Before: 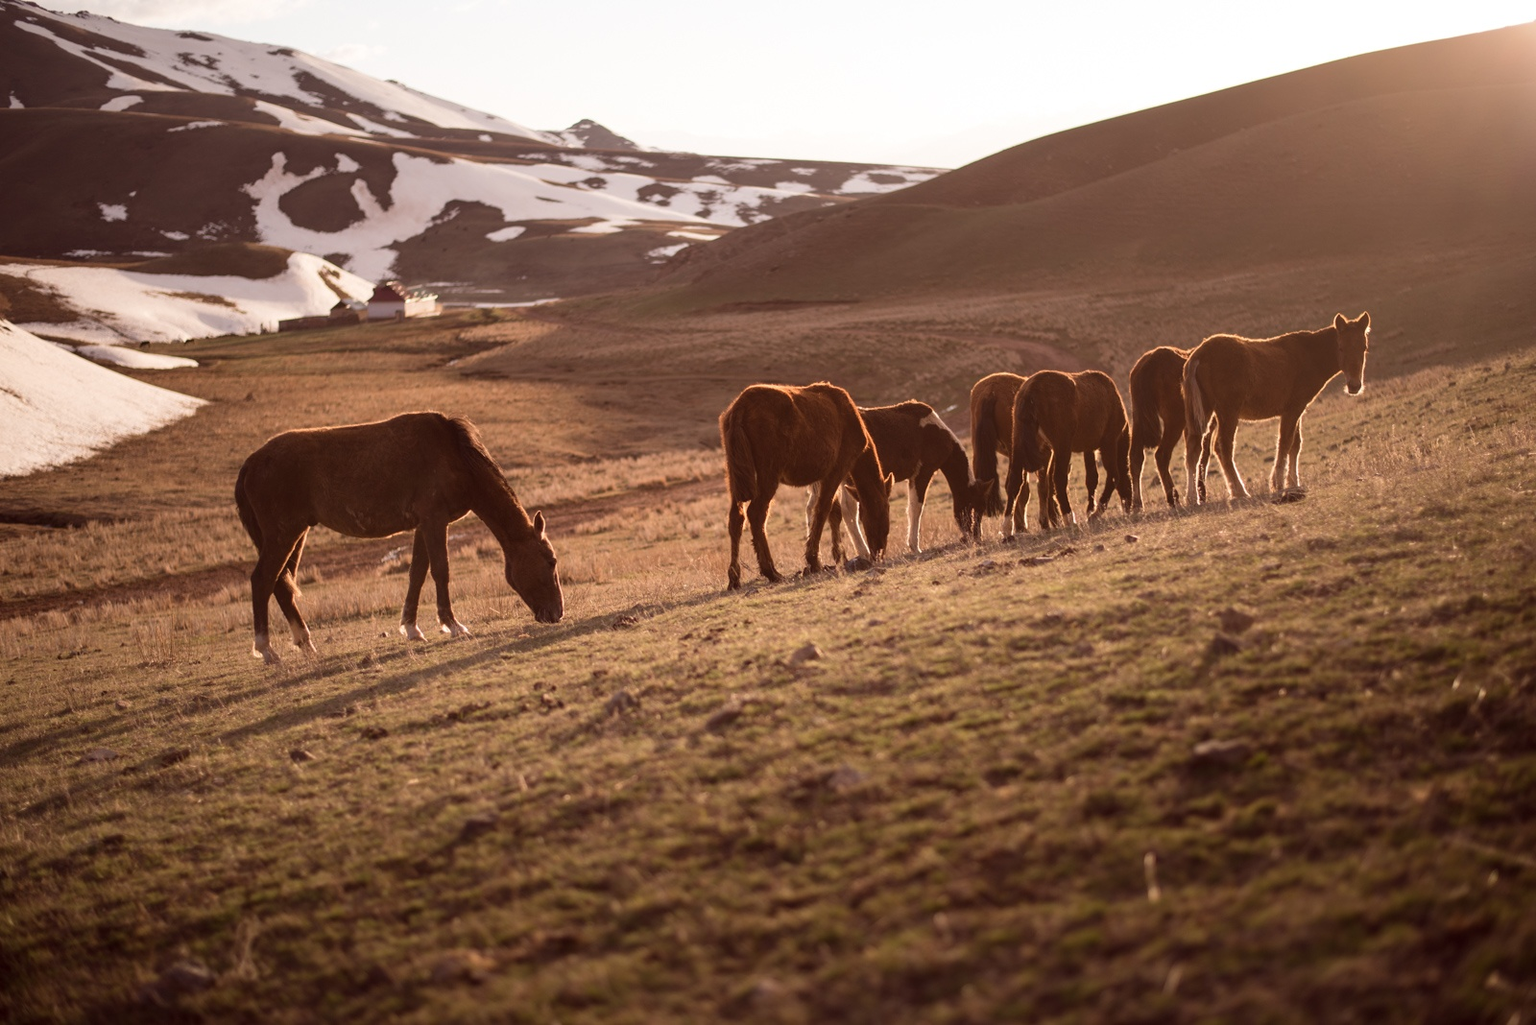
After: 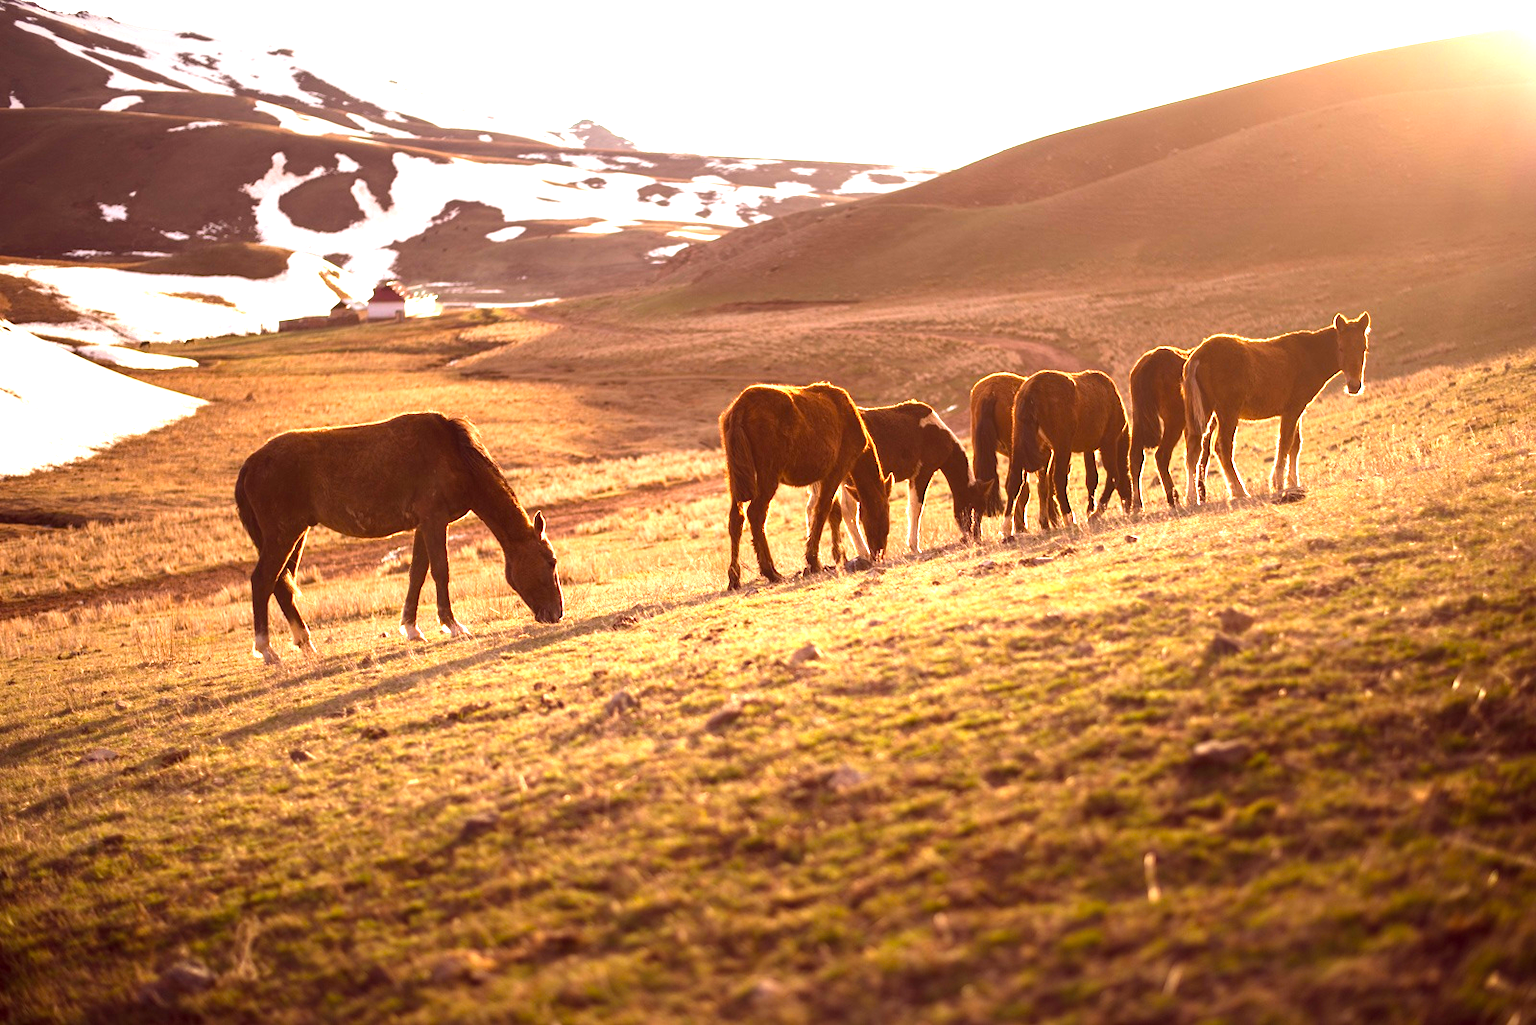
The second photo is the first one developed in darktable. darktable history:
white balance: red 0.978, blue 0.999
color balance: lift [1, 1.001, 0.999, 1.001], gamma [1, 1.004, 1.007, 0.993], gain [1, 0.991, 0.987, 1.013], contrast 10%, output saturation 120%
exposure: black level correction 0, exposure 0.7 EV, compensate exposure bias true, compensate highlight preservation false
